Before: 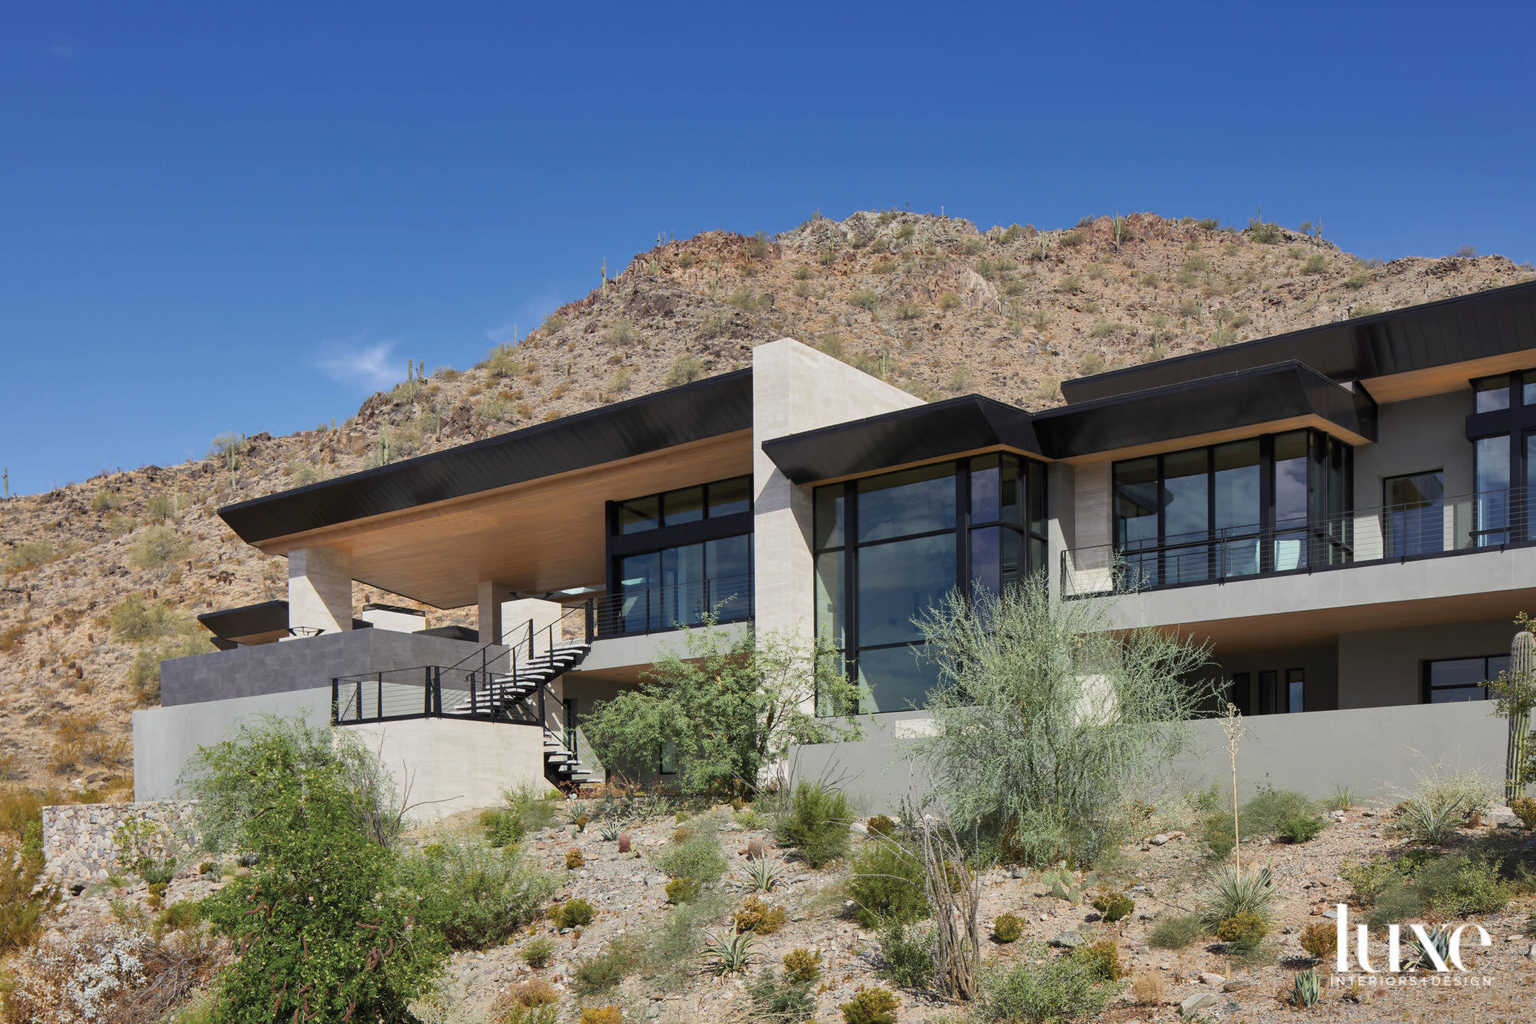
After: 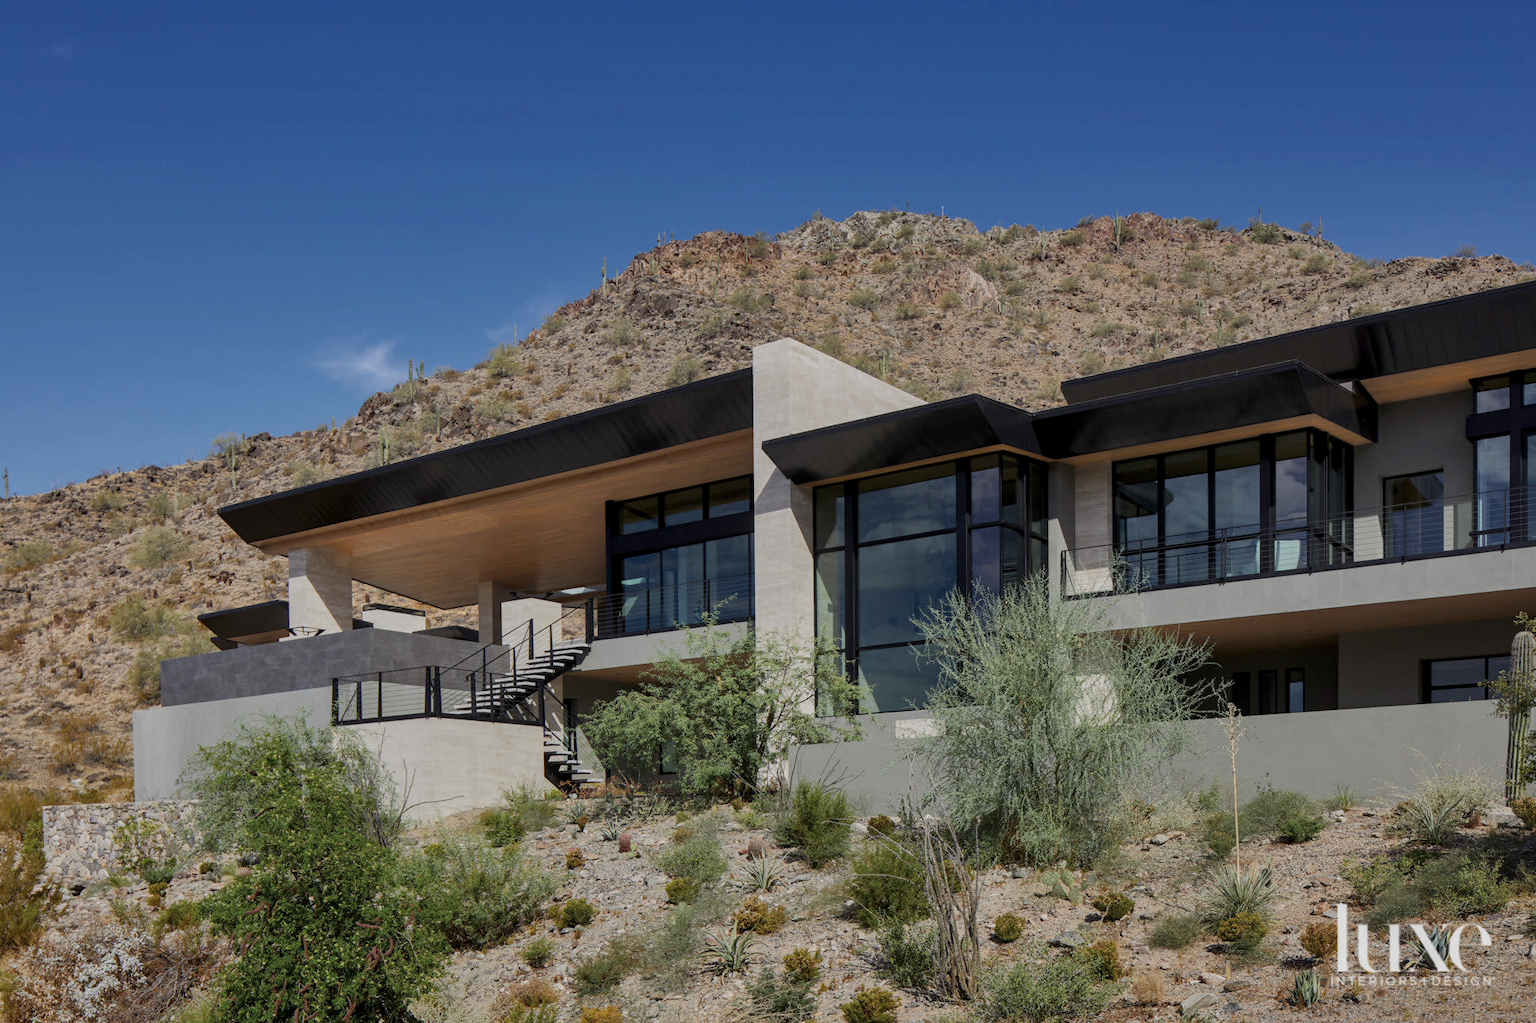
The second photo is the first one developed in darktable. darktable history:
local contrast: on, module defaults
exposure: exposure -0.582 EV, compensate highlight preservation false
